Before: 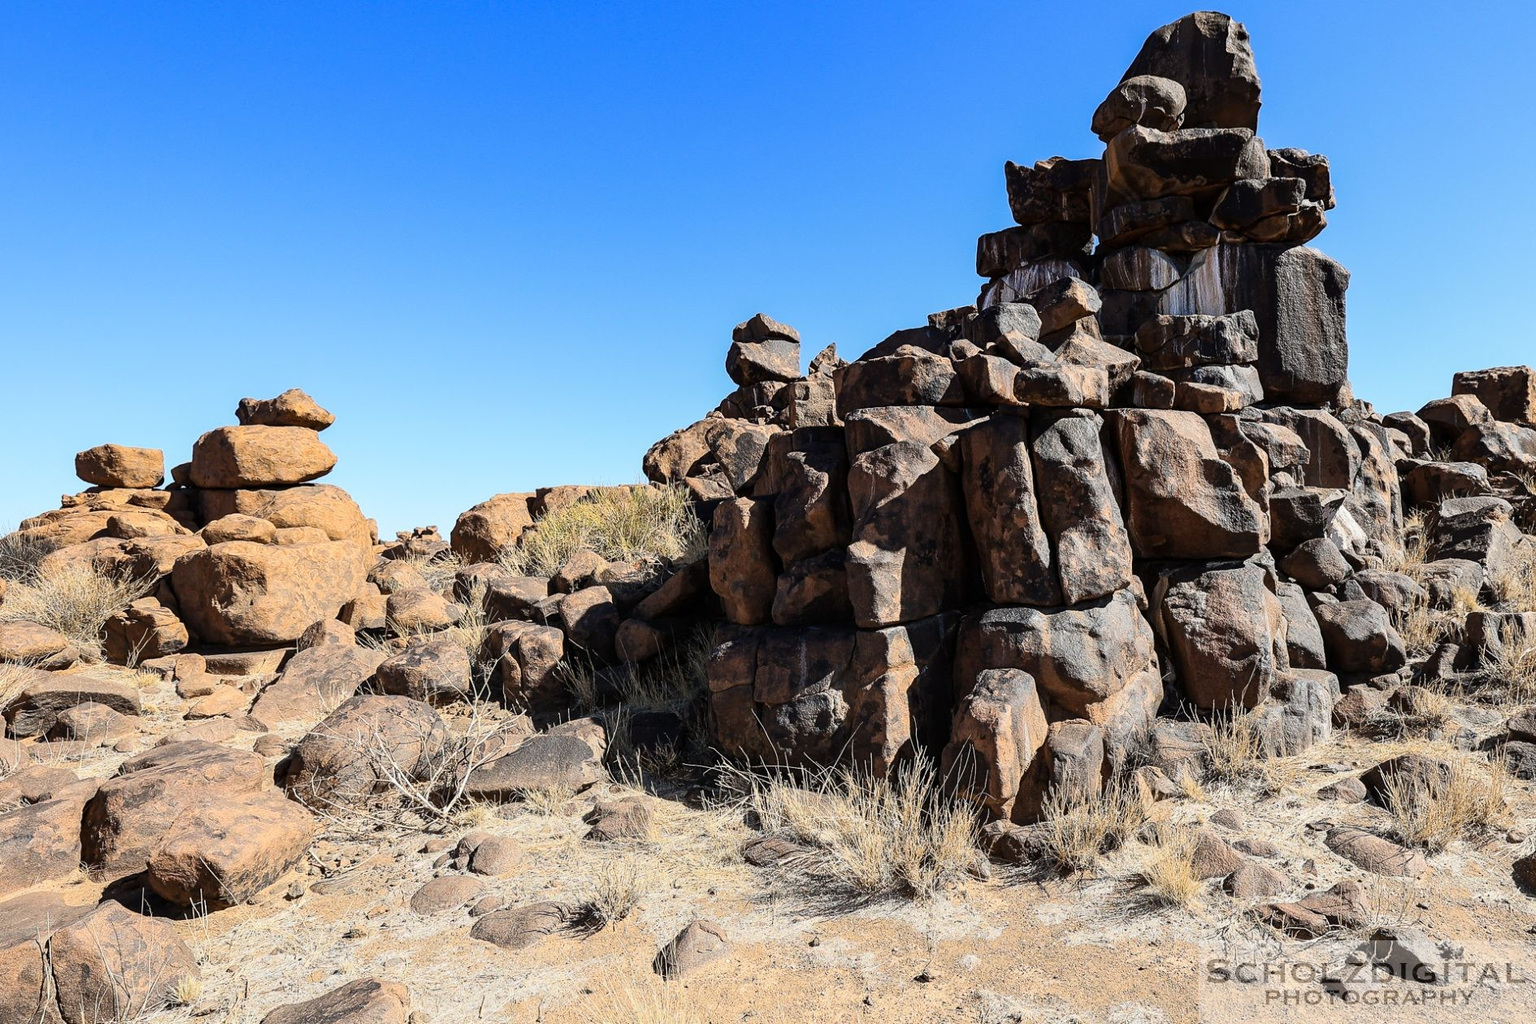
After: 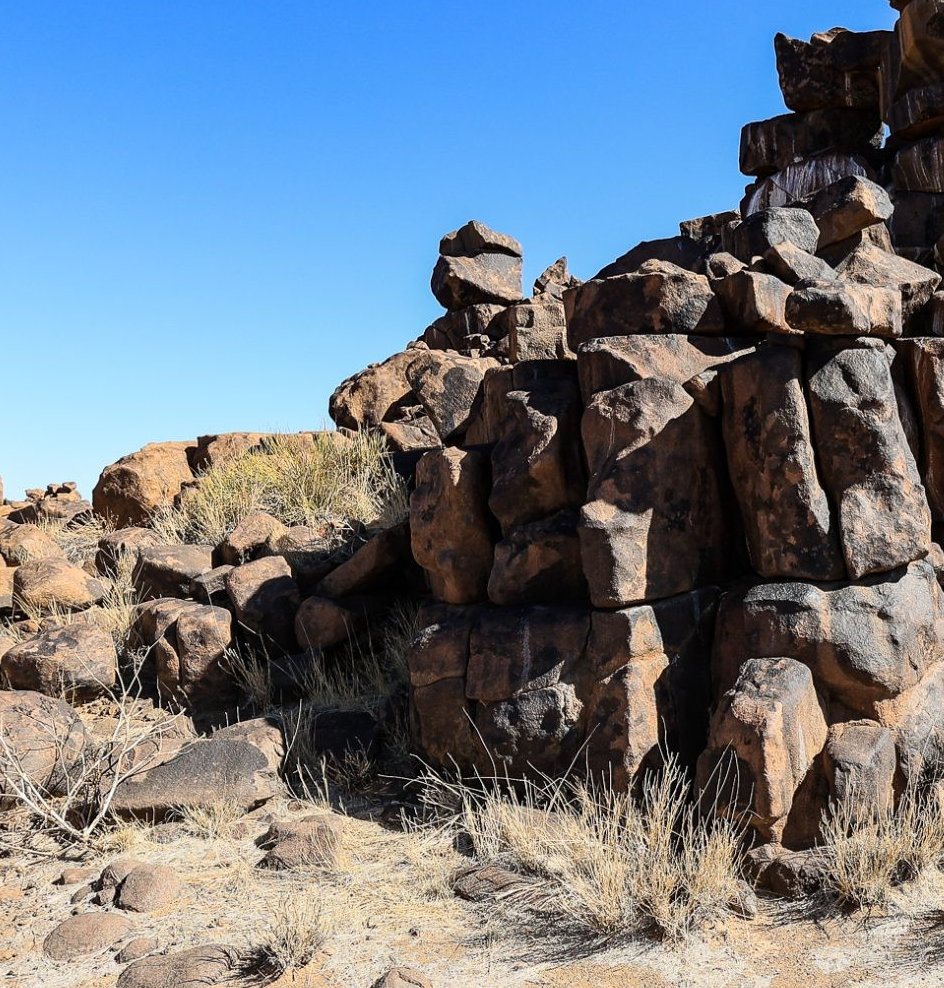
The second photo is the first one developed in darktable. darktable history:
crop and rotate: angle 0.013°, left 24.437%, top 13.148%, right 25.552%, bottom 8.375%
